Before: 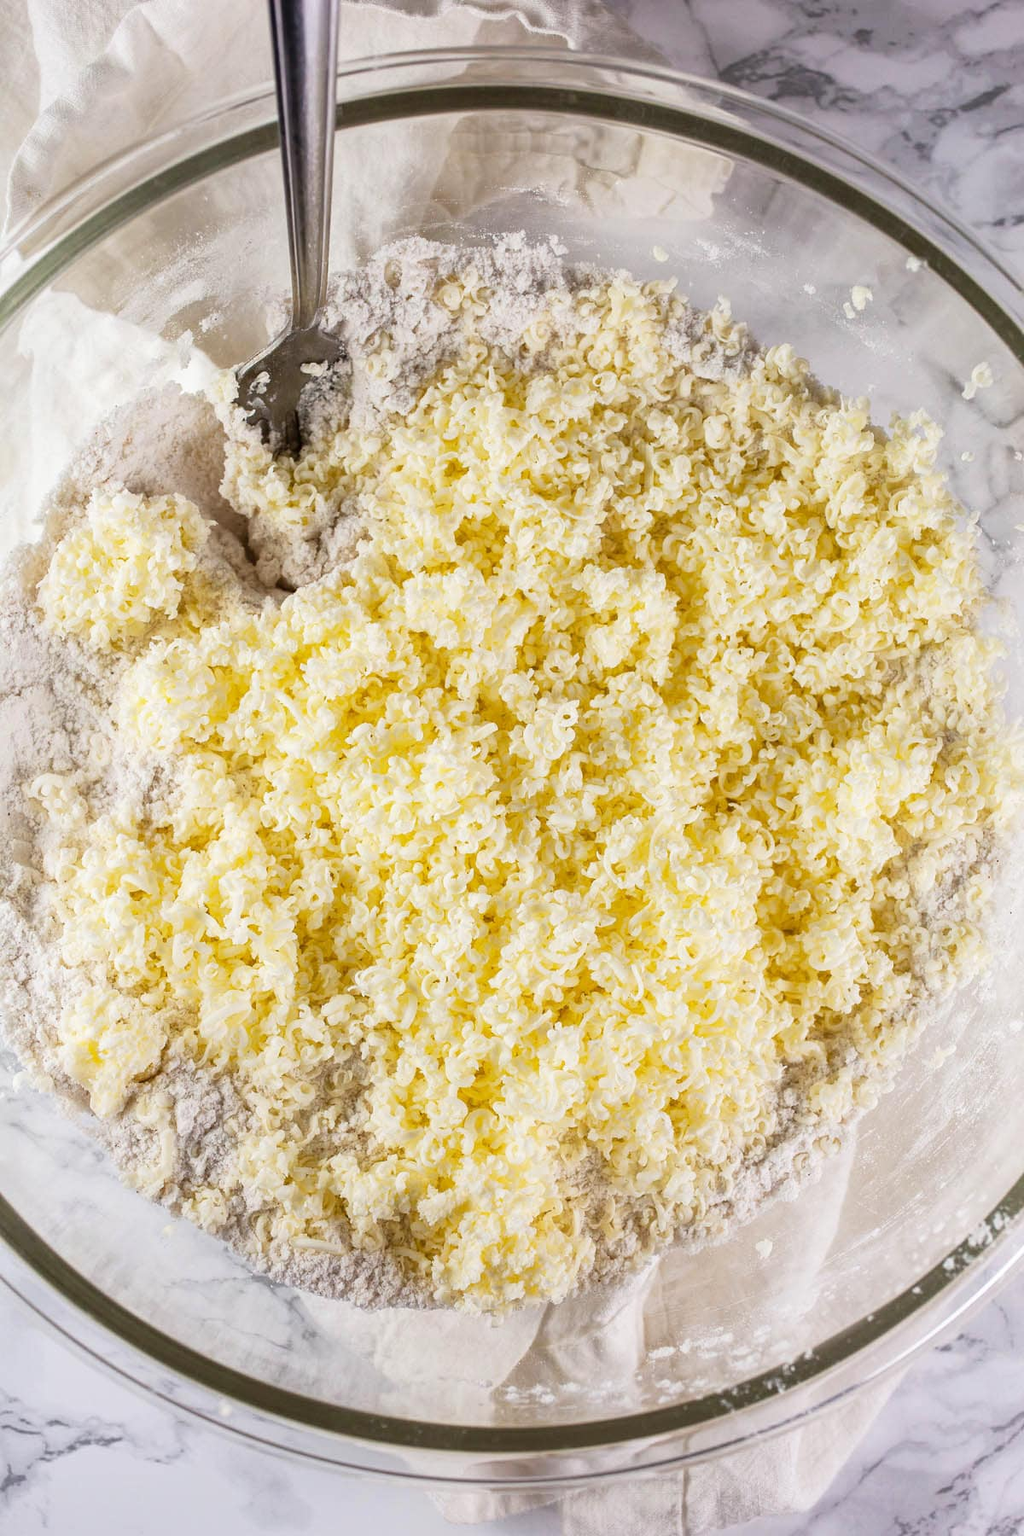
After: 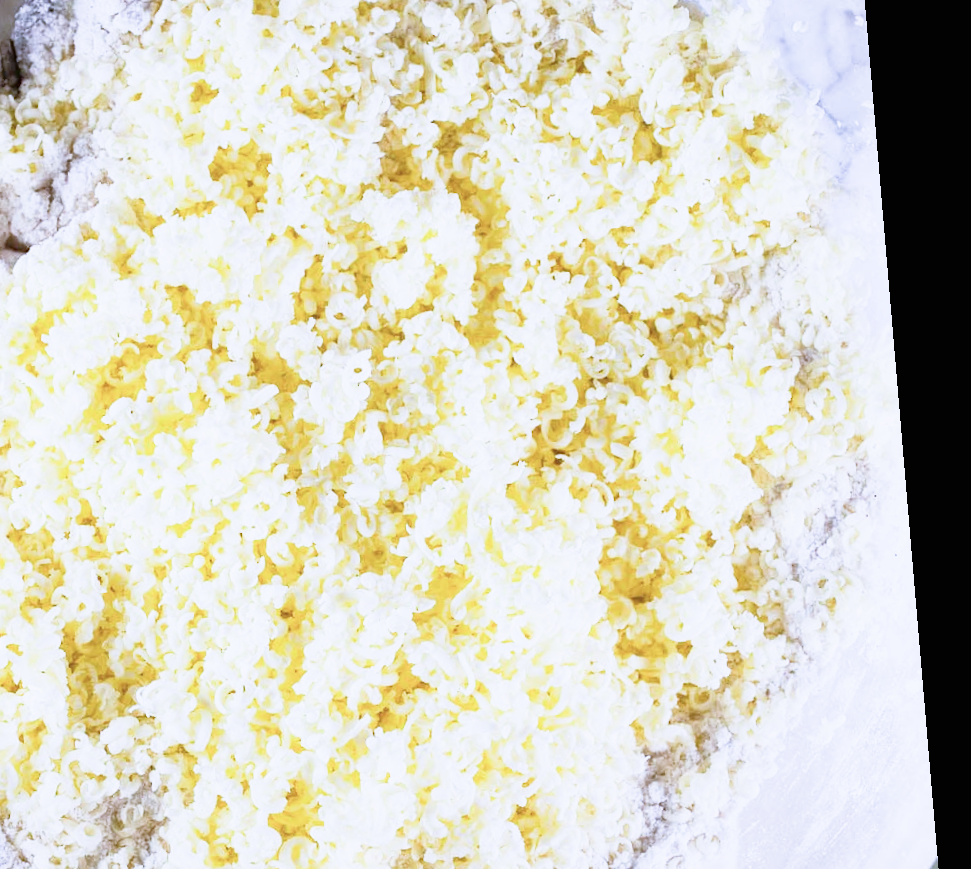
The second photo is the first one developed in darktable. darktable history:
tone equalizer: -8 EV 0.001 EV, -7 EV -0.004 EV, -6 EV 0.009 EV, -5 EV 0.032 EV, -4 EV 0.276 EV, -3 EV 0.644 EV, -2 EV 0.584 EV, -1 EV 0.187 EV, +0 EV 0.024 EV
exposure: black level correction 0, exposure 1 EV, compensate exposure bias true, compensate highlight preservation false
color calibration: illuminant as shot in camera, x 0.379, y 0.396, temperature 4138.76 K
white balance: red 0.931, blue 1.11
crop and rotate: left 27.938%, top 27.046%, bottom 27.046%
rotate and perspective: rotation -4.86°, automatic cropping off
sigmoid: contrast 1.22, skew 0.65
